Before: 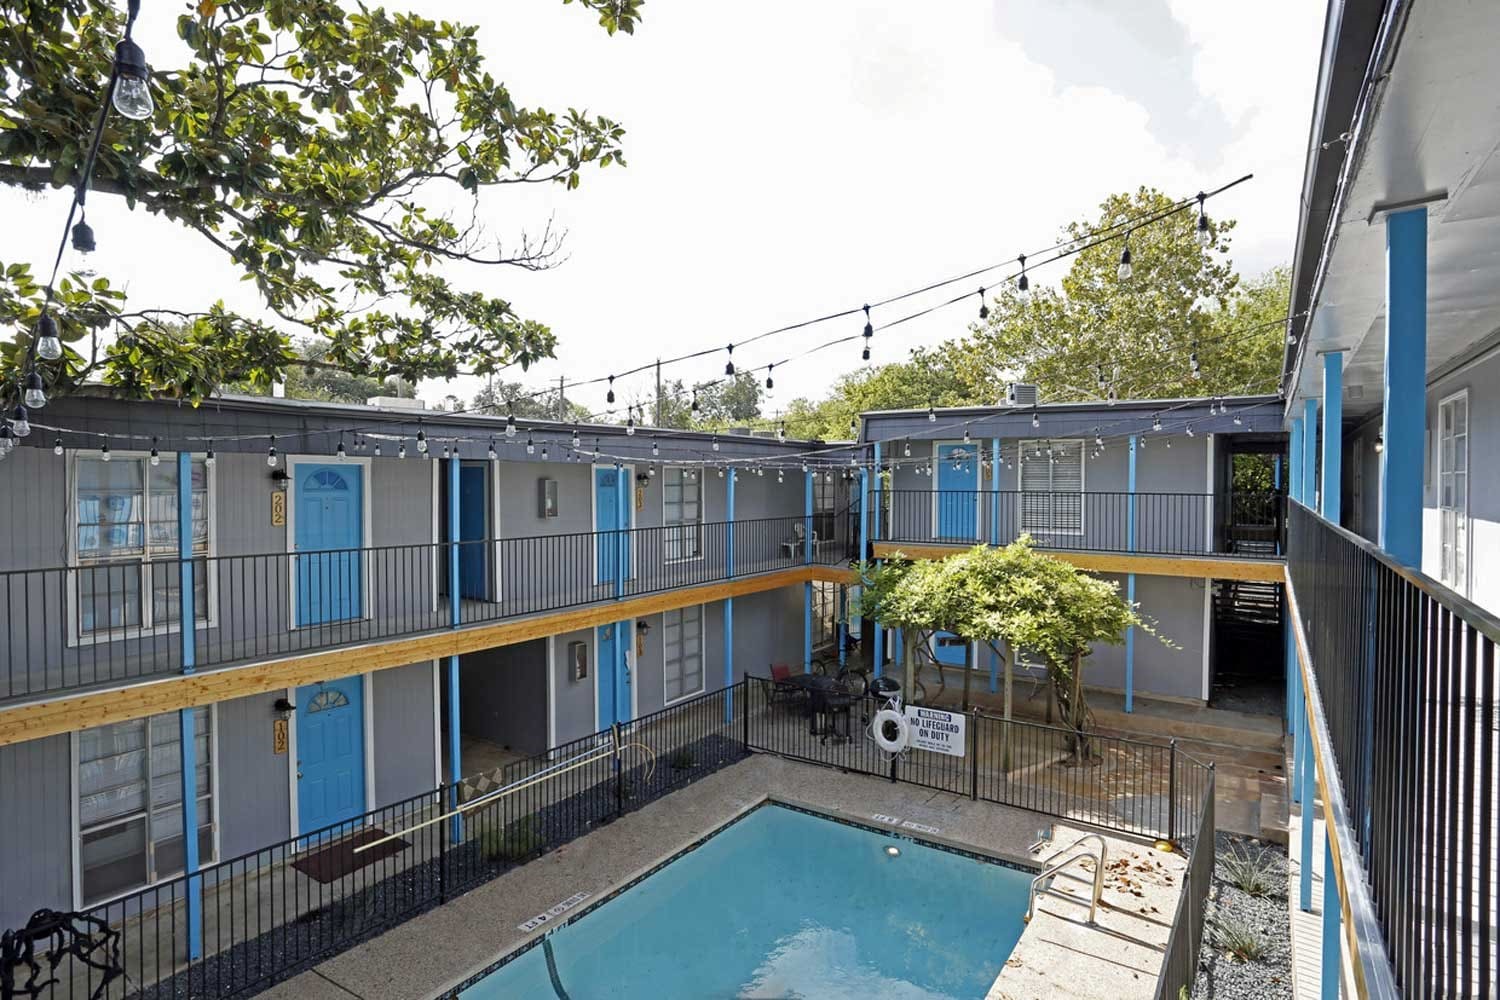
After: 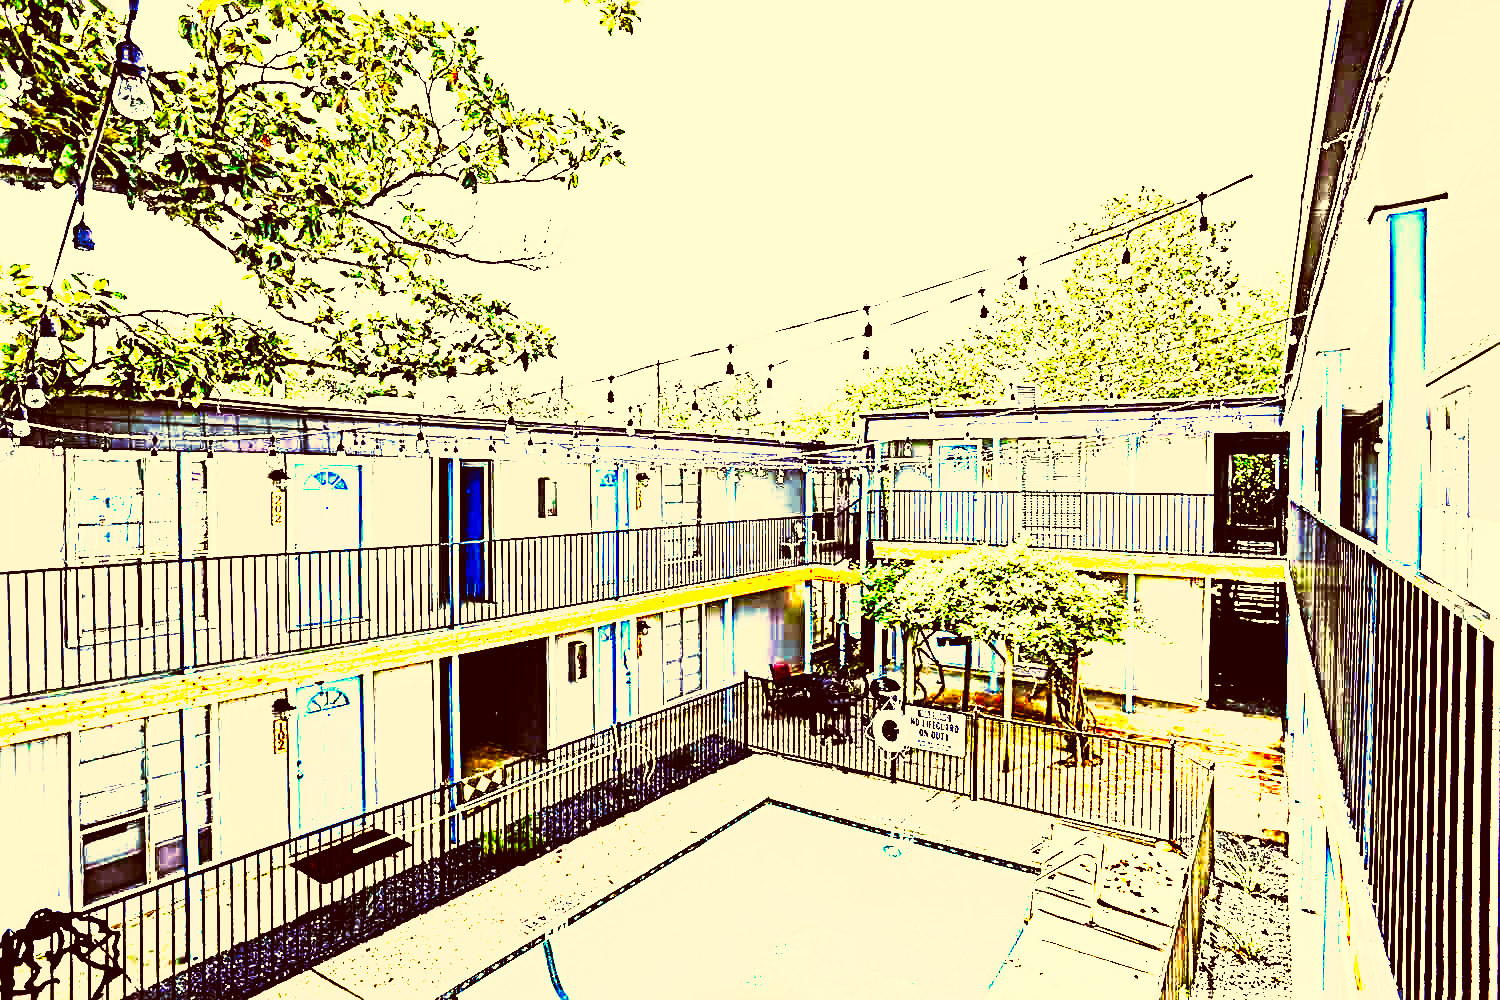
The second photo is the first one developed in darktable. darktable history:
contrast brightness saturation: contrast 0.1, brightness 0.3, saturation 0.14
tone curve: curves: ch0 [(0, 0) (0.003, 0.001) (0.011, 0.003) (0.025, 0.003) (0.044, 0.003) (0.069, 0.003) (0.1, 0.006) (0.136, 0.007) (0.177, 0.009) (0.224, 0.007) (0.277, 0.026) (0.335, 0.126) (0.399, 0.254) (0.468, 0.493) (0.543, 0.892) (0.623, 0.984) (0.709, 0.979) (0.801, 0.979) (0.898, 0.982) (1, 1)], preserve colors none
sharpen: radius 3.69, amount 0.928
base curve: curves: ch0 [(0, 0) (0.036, 0.037) (0.121, 0.228) (0.46, 0.76) (0.859, 0.983) (1, 1)], preserve colors none
color correction: highlights a* 1.12, highlights b* 24.26, shadows a* 15.58, shadows b* 24.26
